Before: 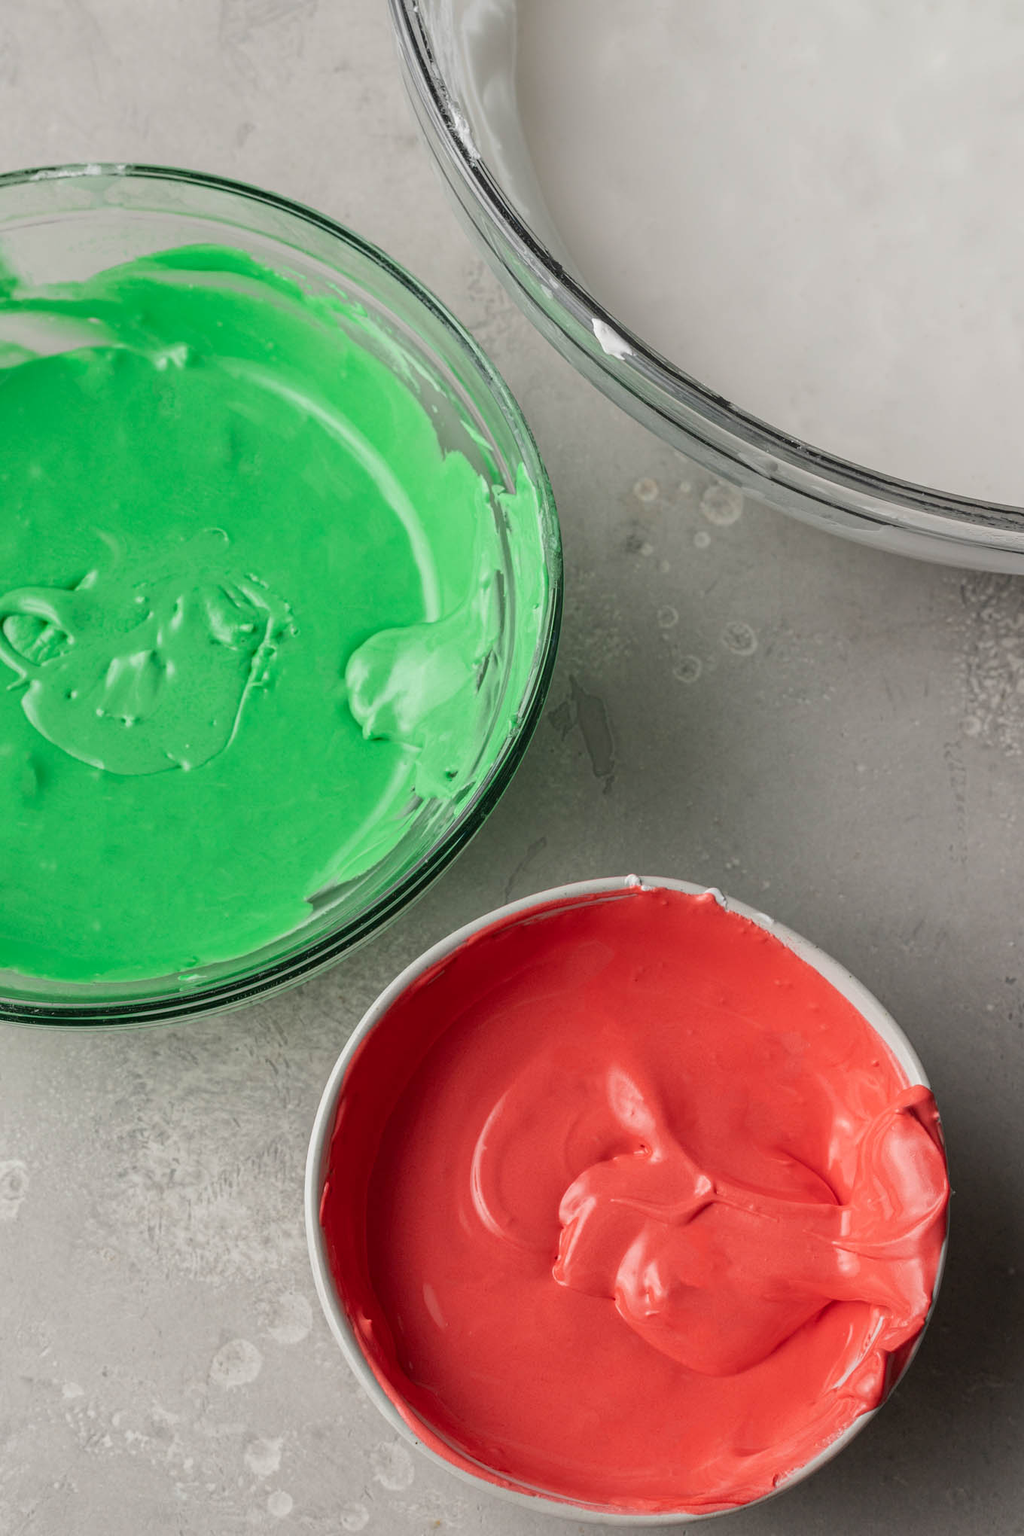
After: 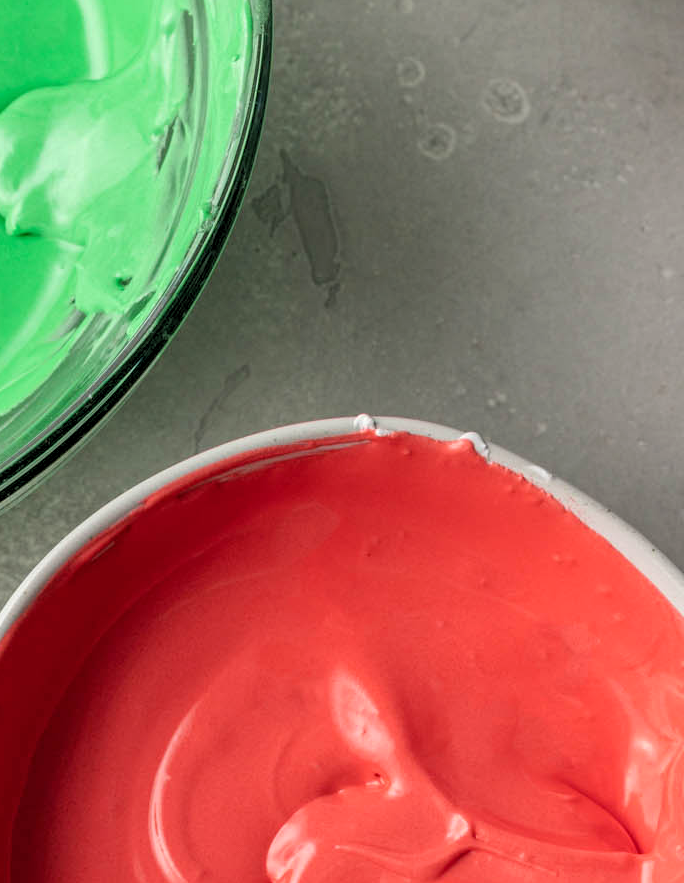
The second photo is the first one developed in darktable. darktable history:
rgb levels: levels [[0.01, 0.419, 0.839], [0, 0.5, 1], [0, 0.5, 1]]
crop: left 35.03%, top 36.625%, right 14.663%, bottom 20.057%
